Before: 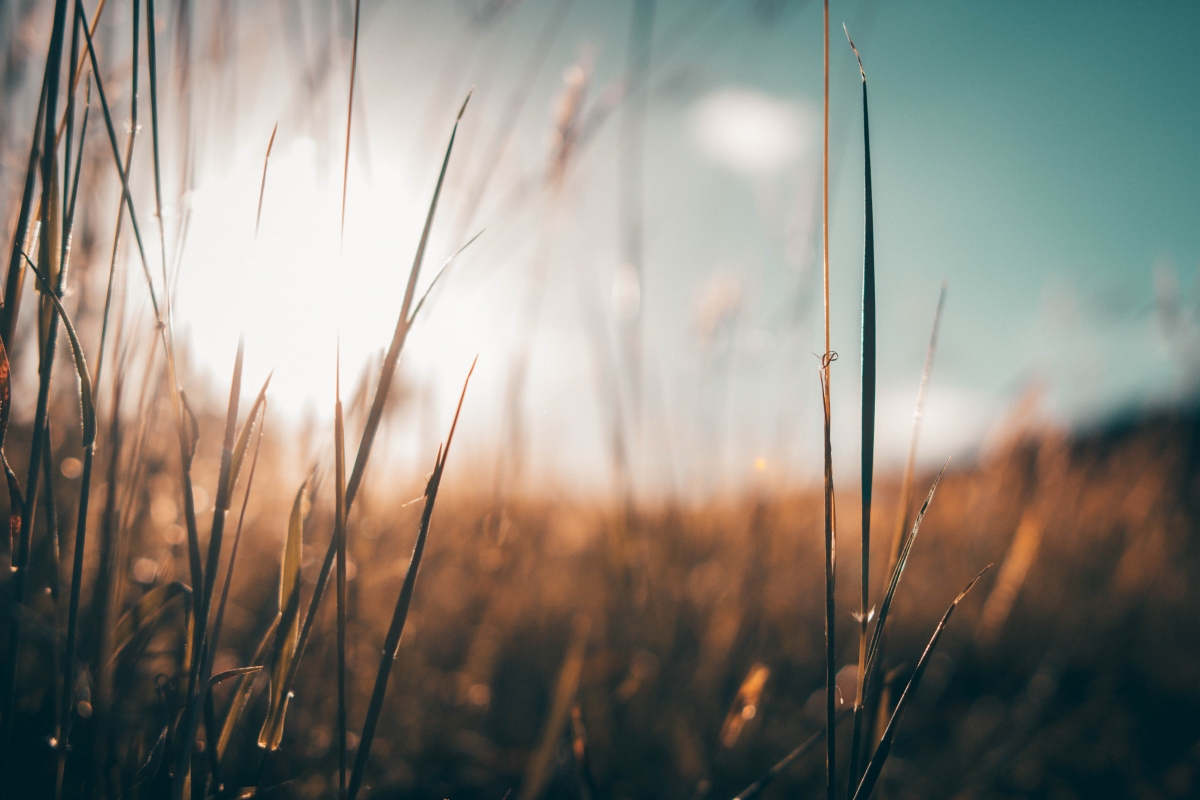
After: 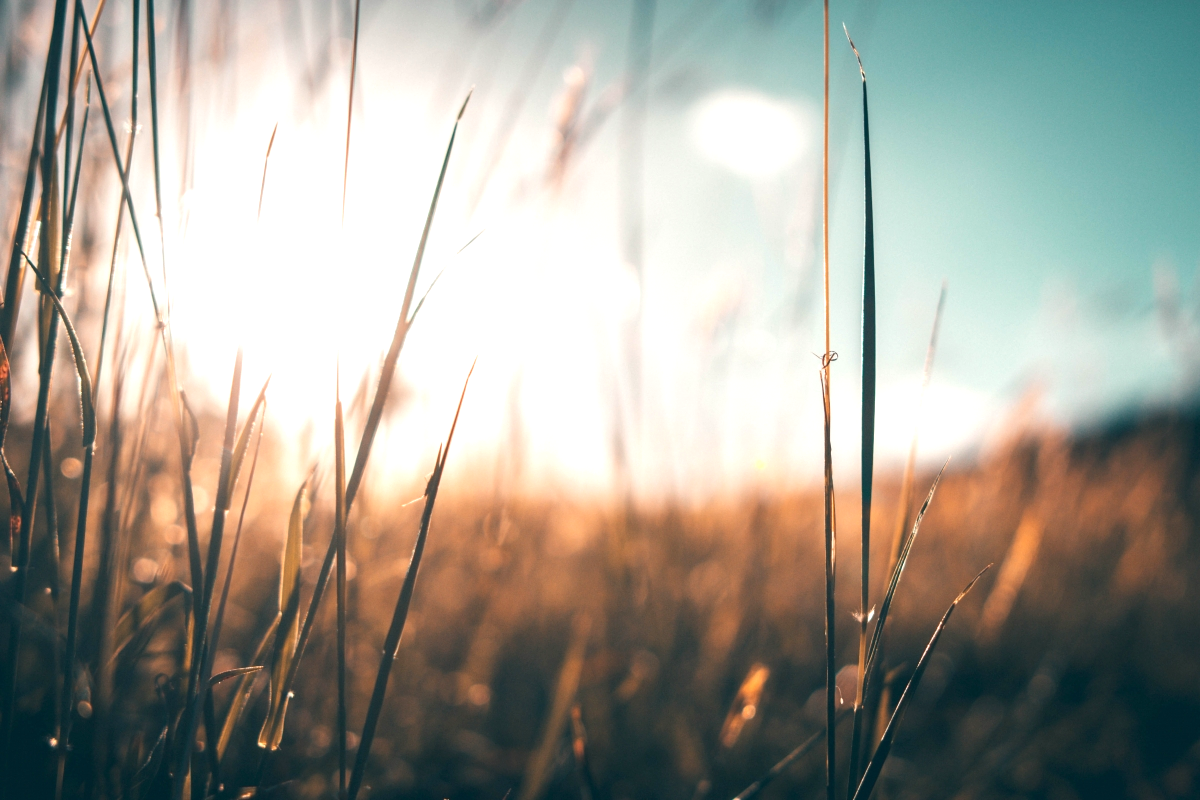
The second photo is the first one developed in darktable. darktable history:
exposure: exposure 0.656 EV, compensate highlight preservation false
